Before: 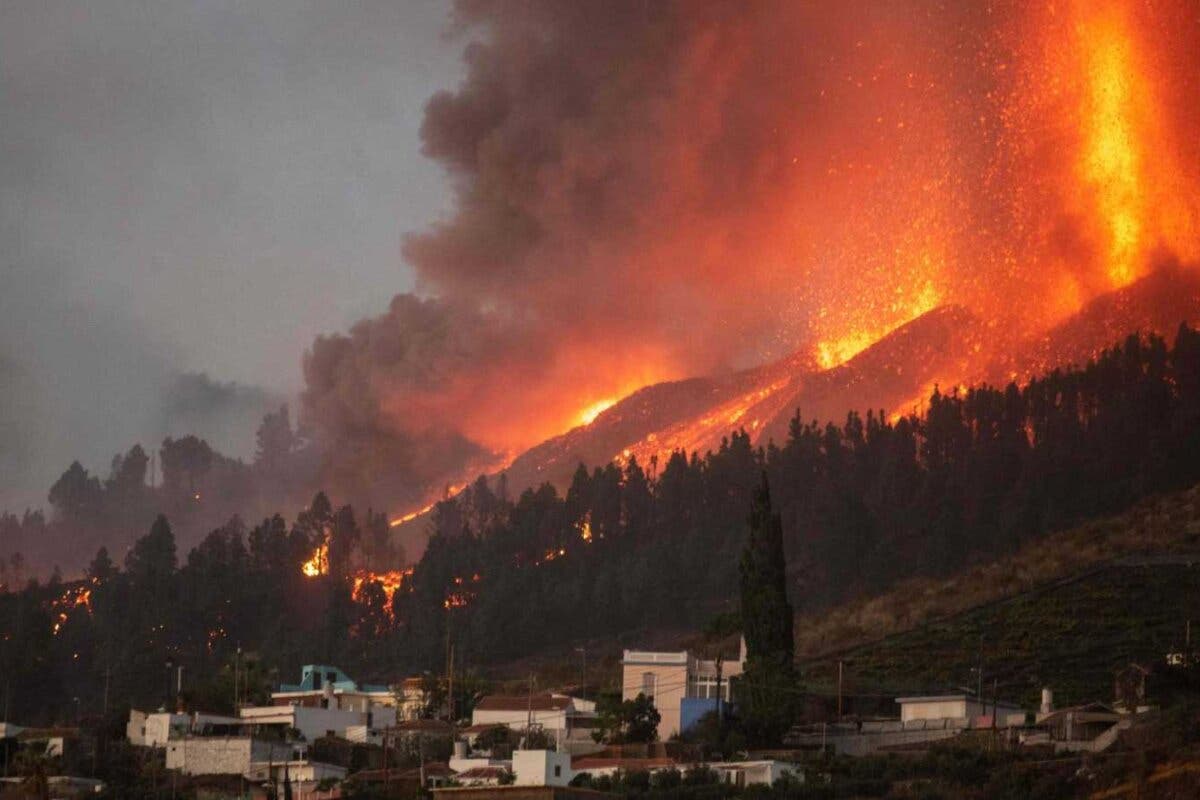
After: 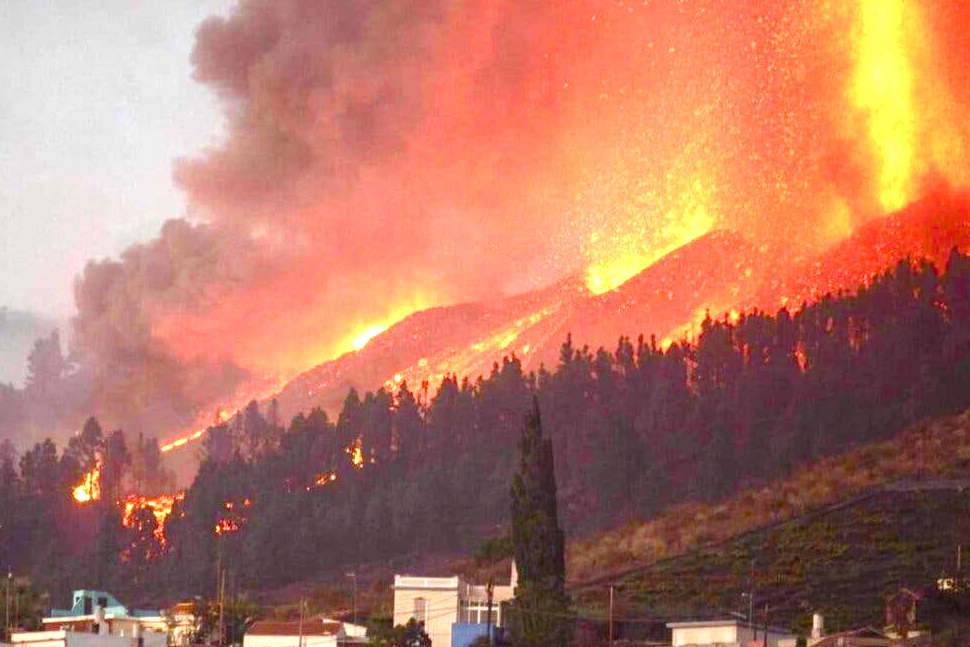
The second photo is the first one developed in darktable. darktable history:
crop: left 19.125%, top 9.474%, right 0%, bottom 9.616%
exposure: black level correction 0, exposure 1.744 EV, compensate highlight preservation false
color balance rgb: shadows lift › luminance 0.297%, shadows lift › chroma 6.801%, shadows lift › hue 302.74°, perceptual saturation grading › global saturation 27.047%, perceptual saturation grading › highlights -28.353%, perceptual saturation grading › mid-tones 15.181%, perceptual saturation grading › shadows 32.819%, global vibrance -16.737%, contrast -5.934%
